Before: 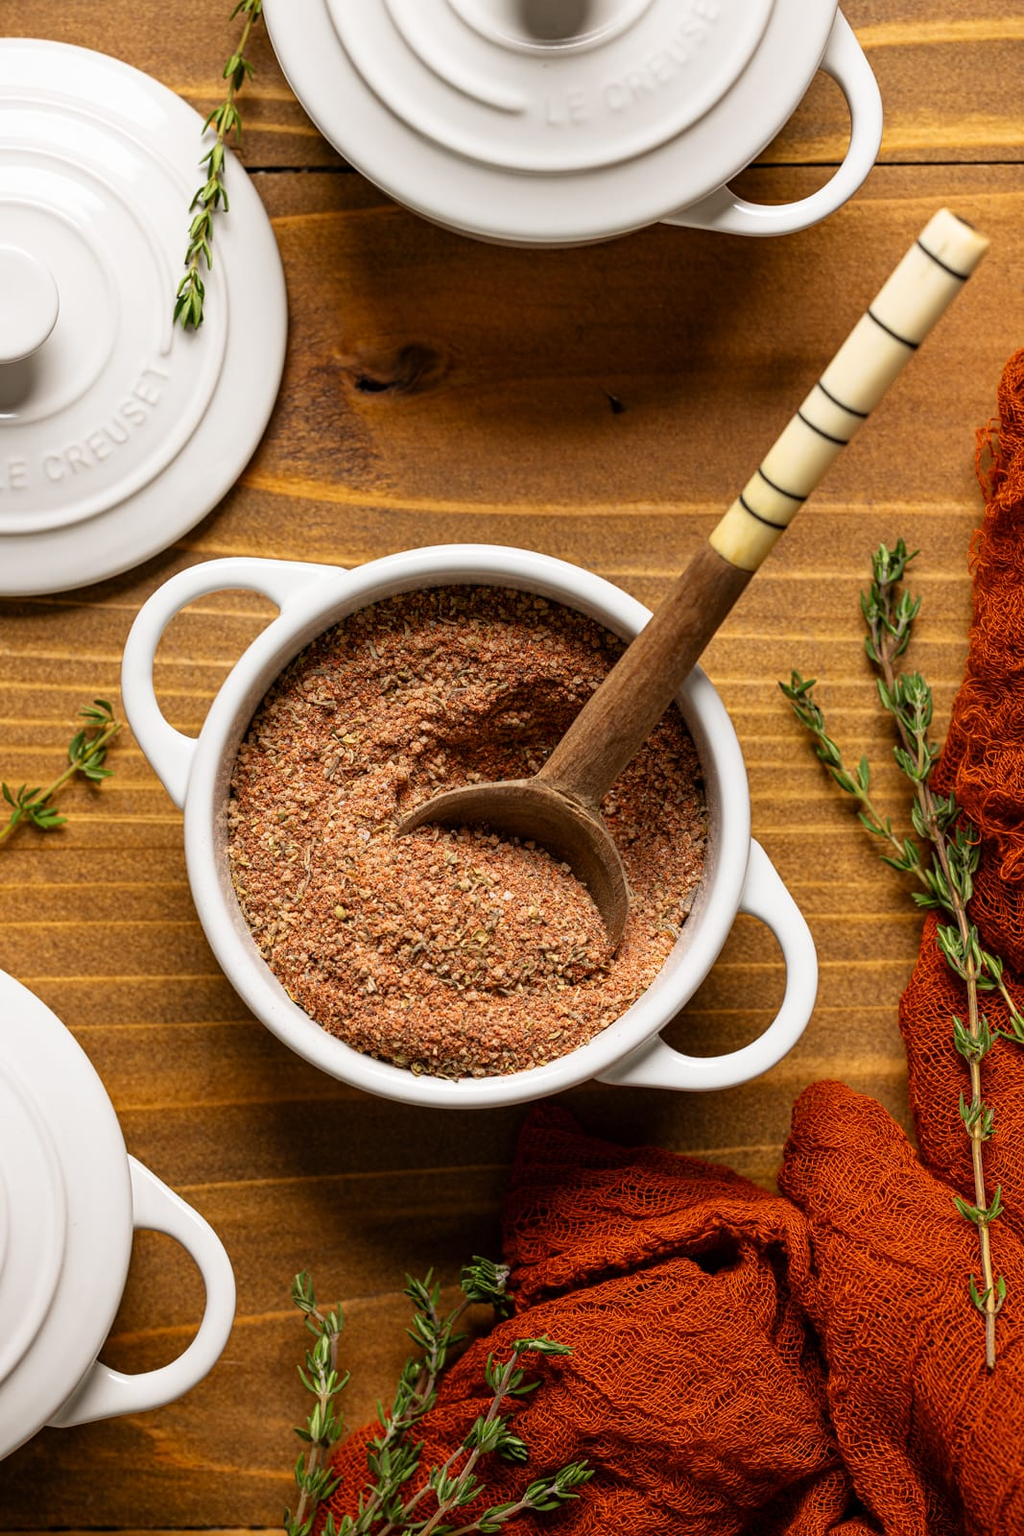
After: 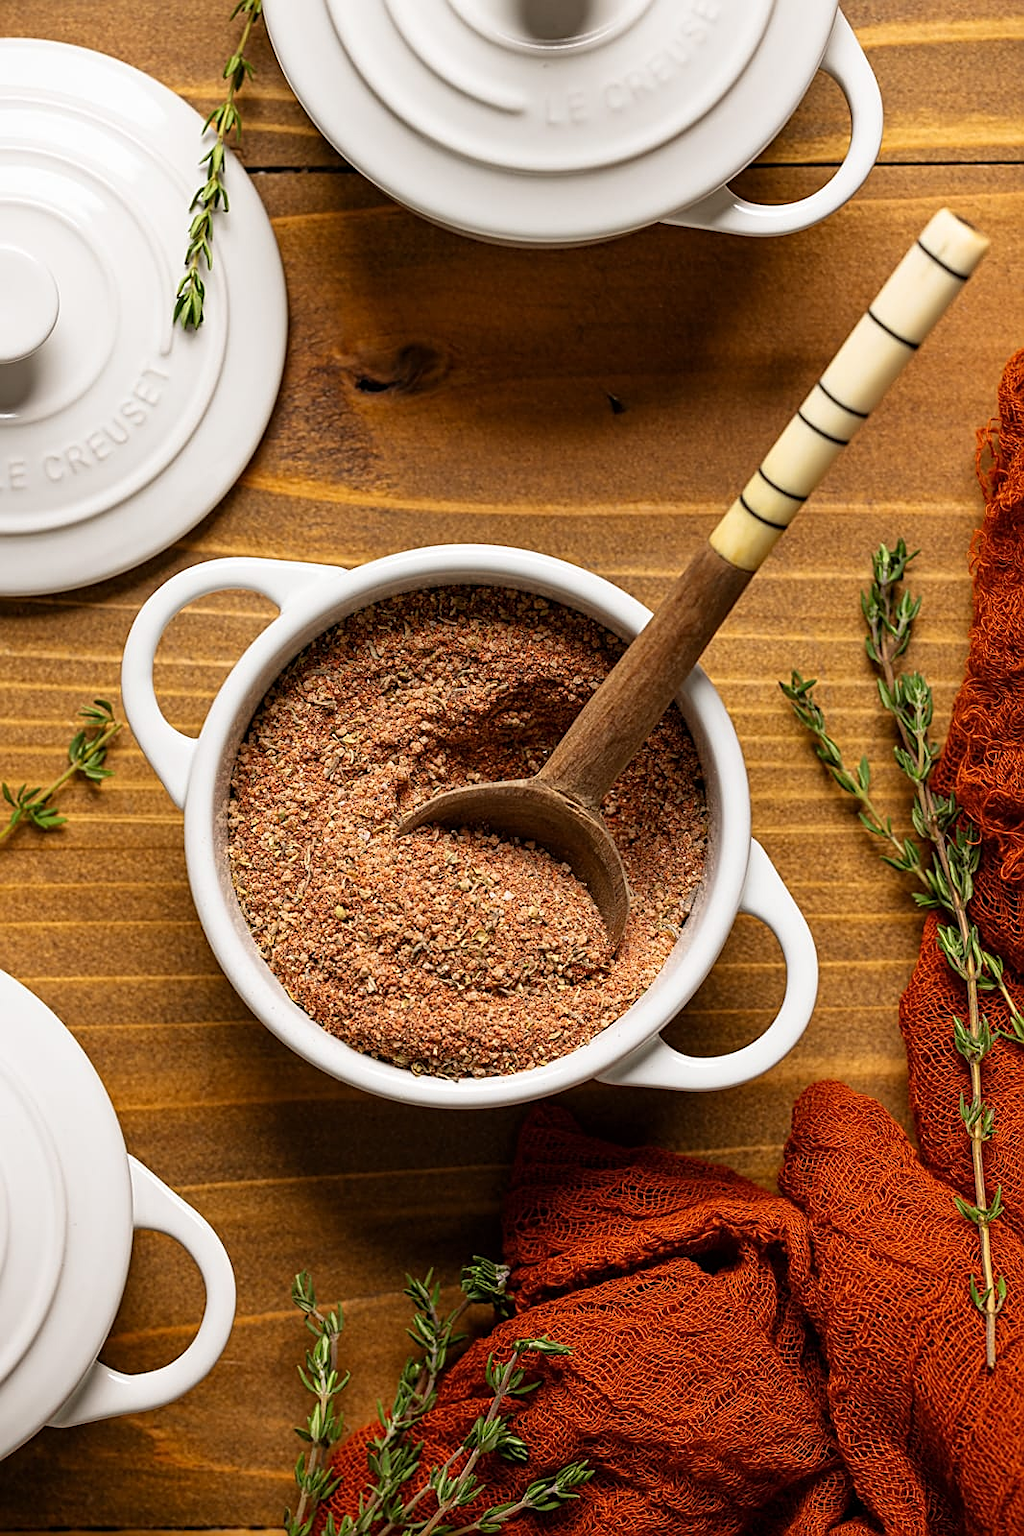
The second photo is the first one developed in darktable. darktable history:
tone equalizer: -8 EV -0.566 EV
sharpen: on, module defaults
